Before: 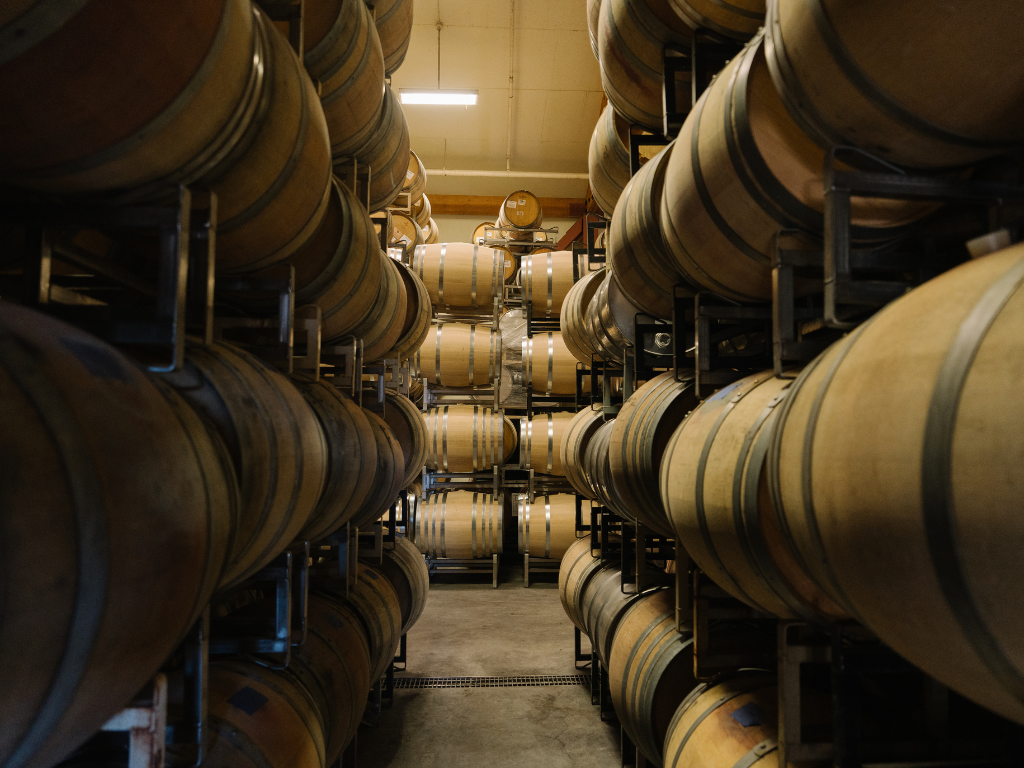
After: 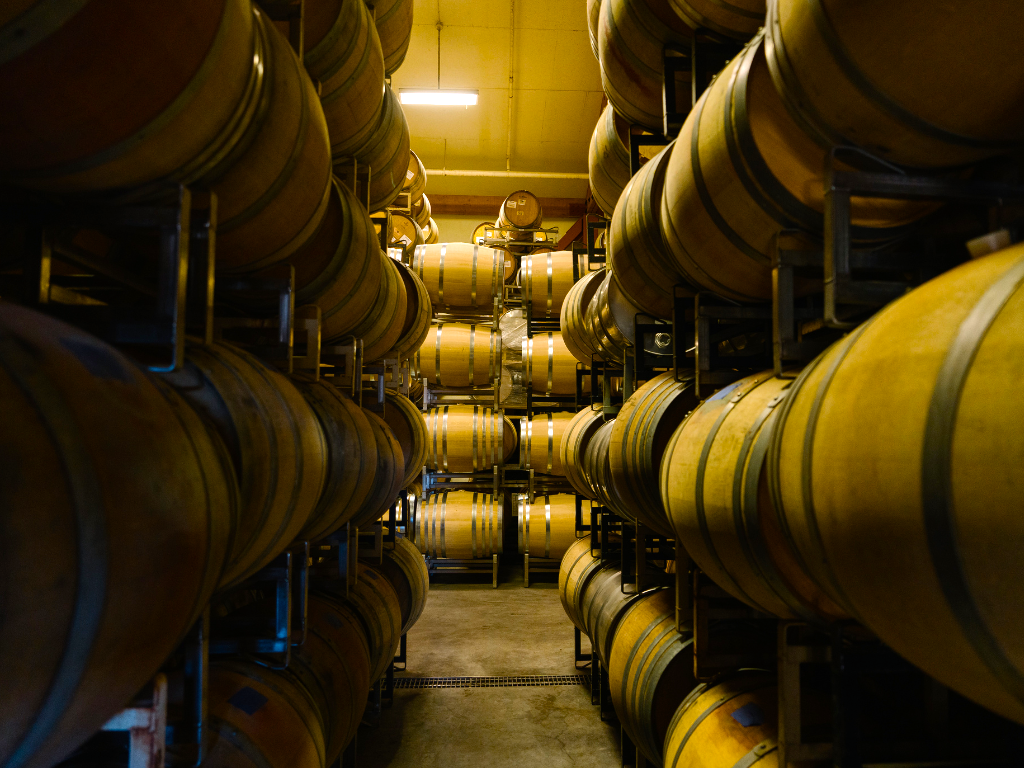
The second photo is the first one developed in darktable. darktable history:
white balance: red 0.988, blue 1.017
color balance rgb: linear chroma grading › global chroma 9%, perceptual saturation grading › global saturation 36%, perceptual saturation grading › shadows 35%, perceptual brilliance grading › global brilliance 15%, perceptual brilliance grading › shadows -35%, global vibrance 15%
